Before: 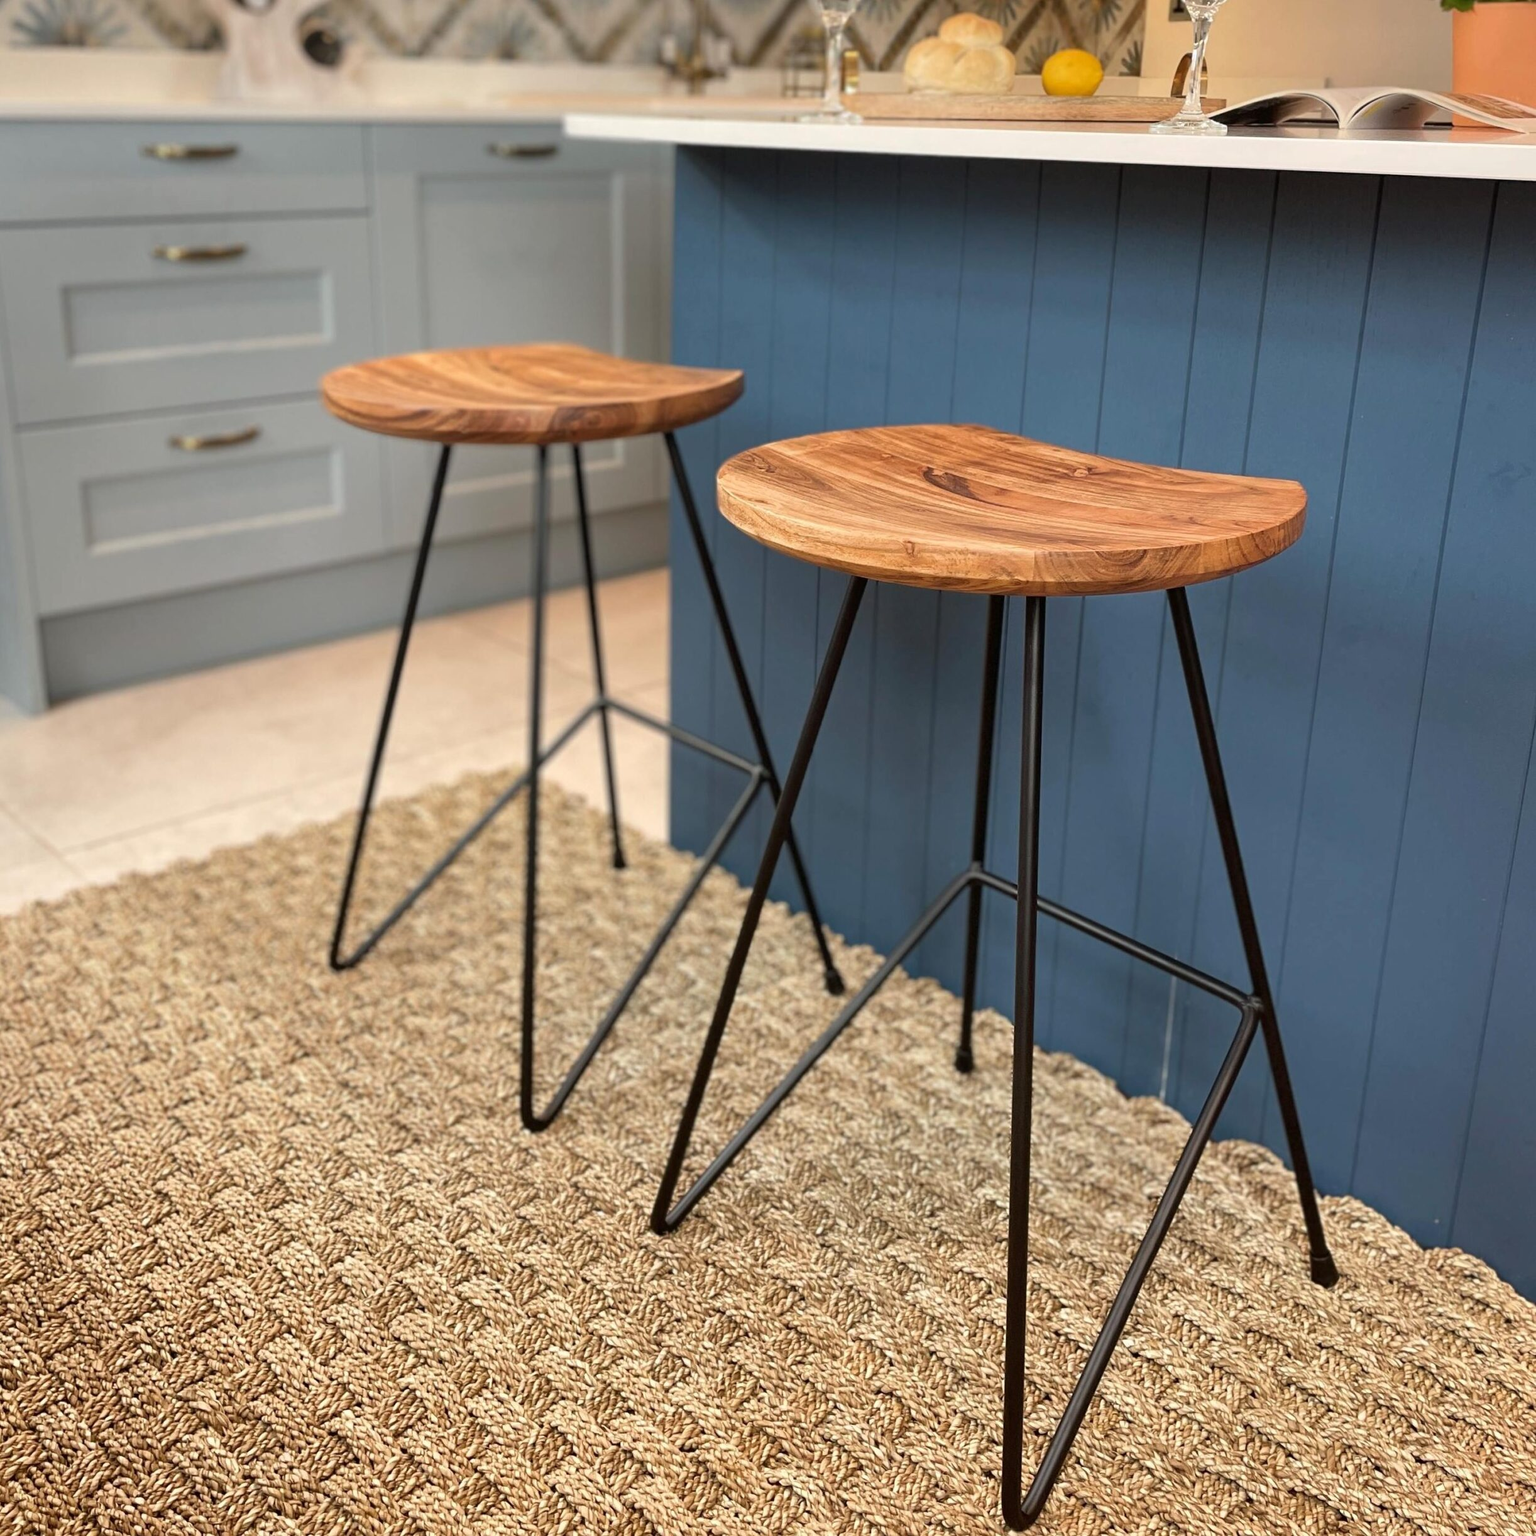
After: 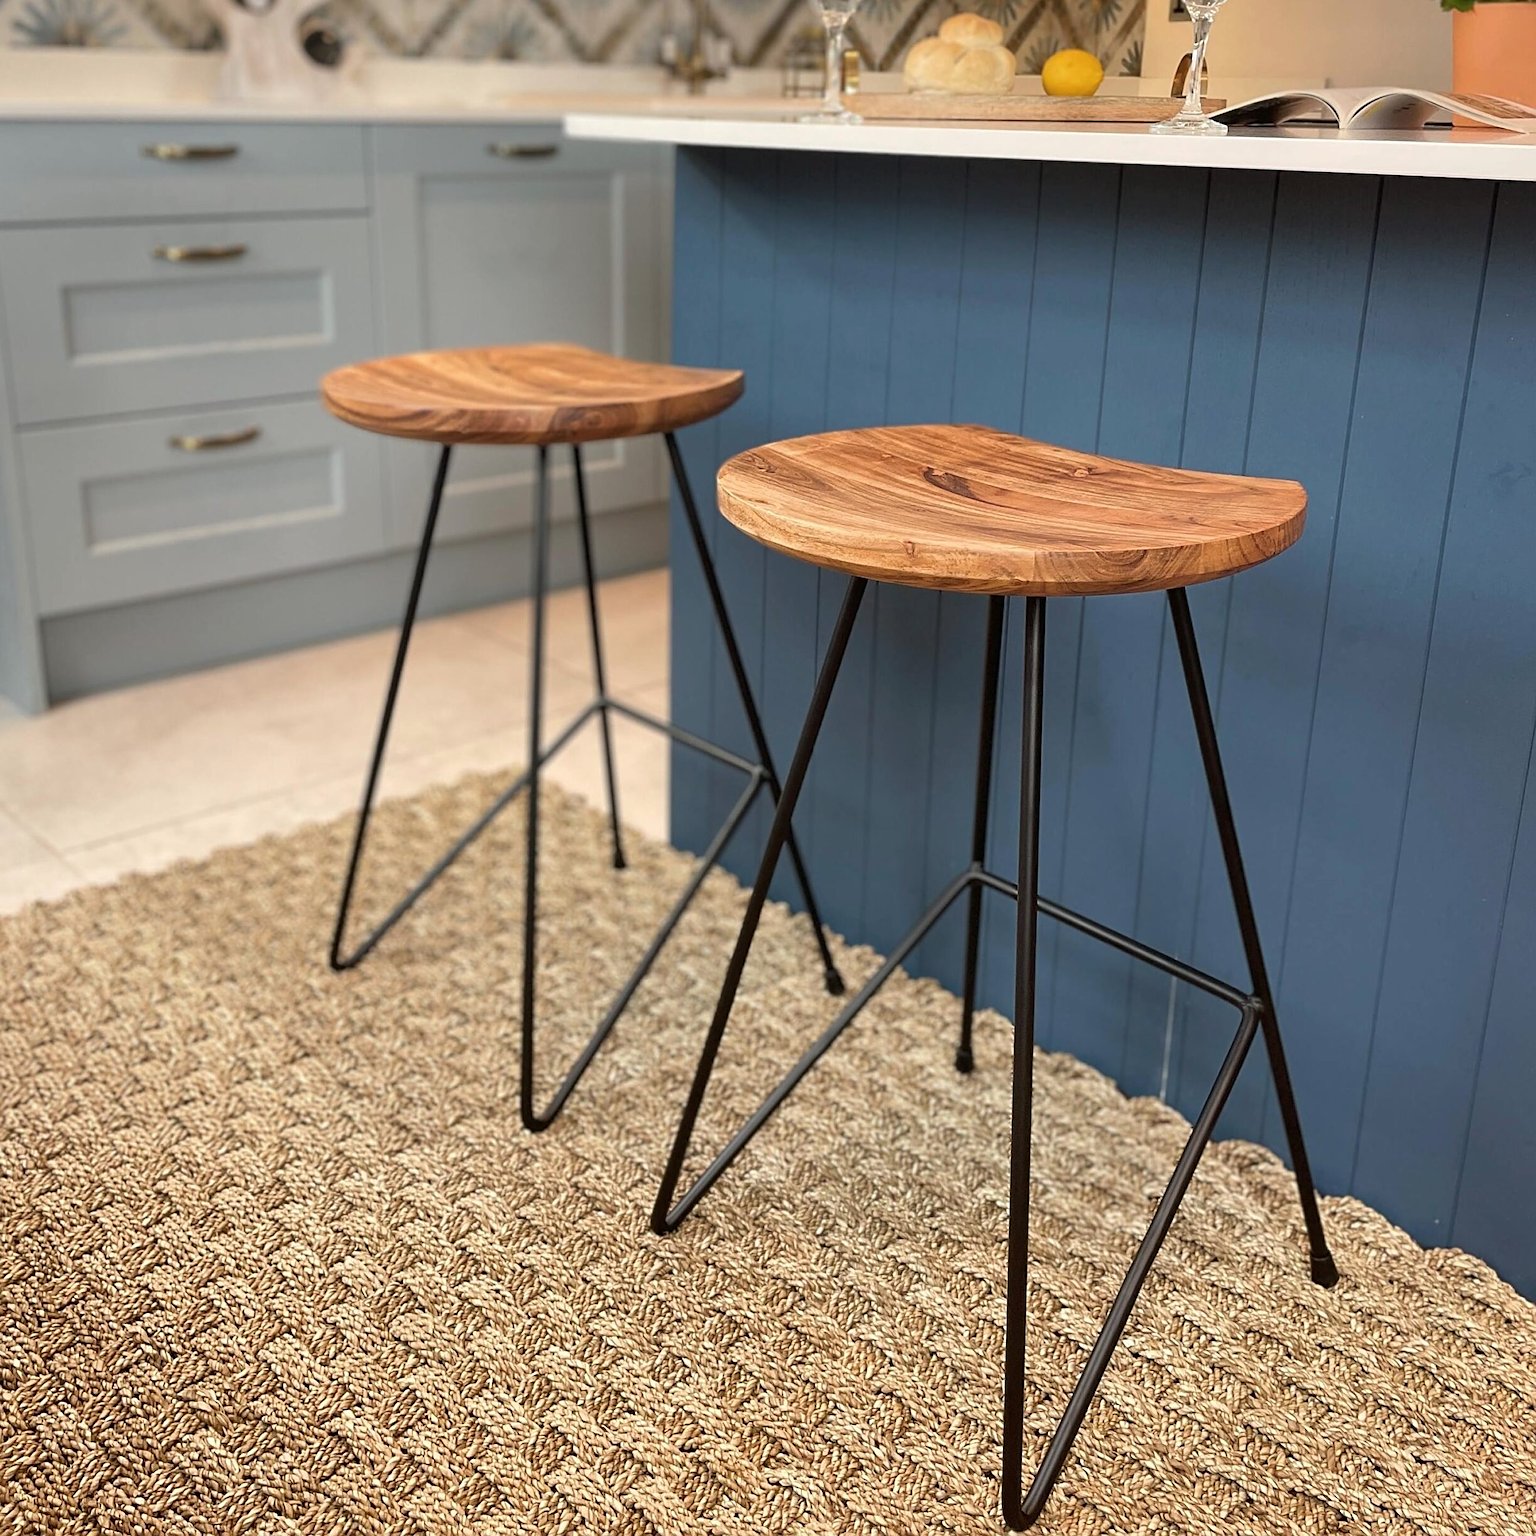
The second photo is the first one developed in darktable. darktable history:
contrast brightness saturation: saturation -0.037
sharpen: on, module defaults
